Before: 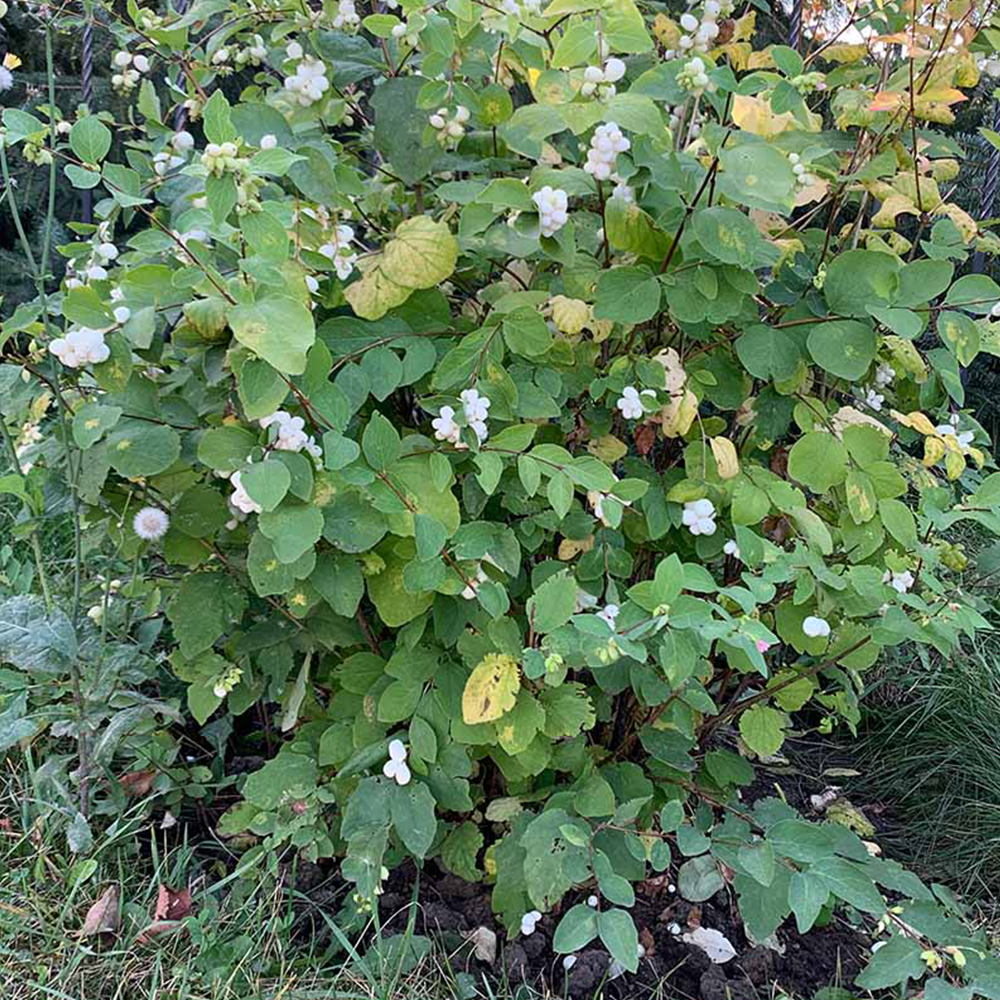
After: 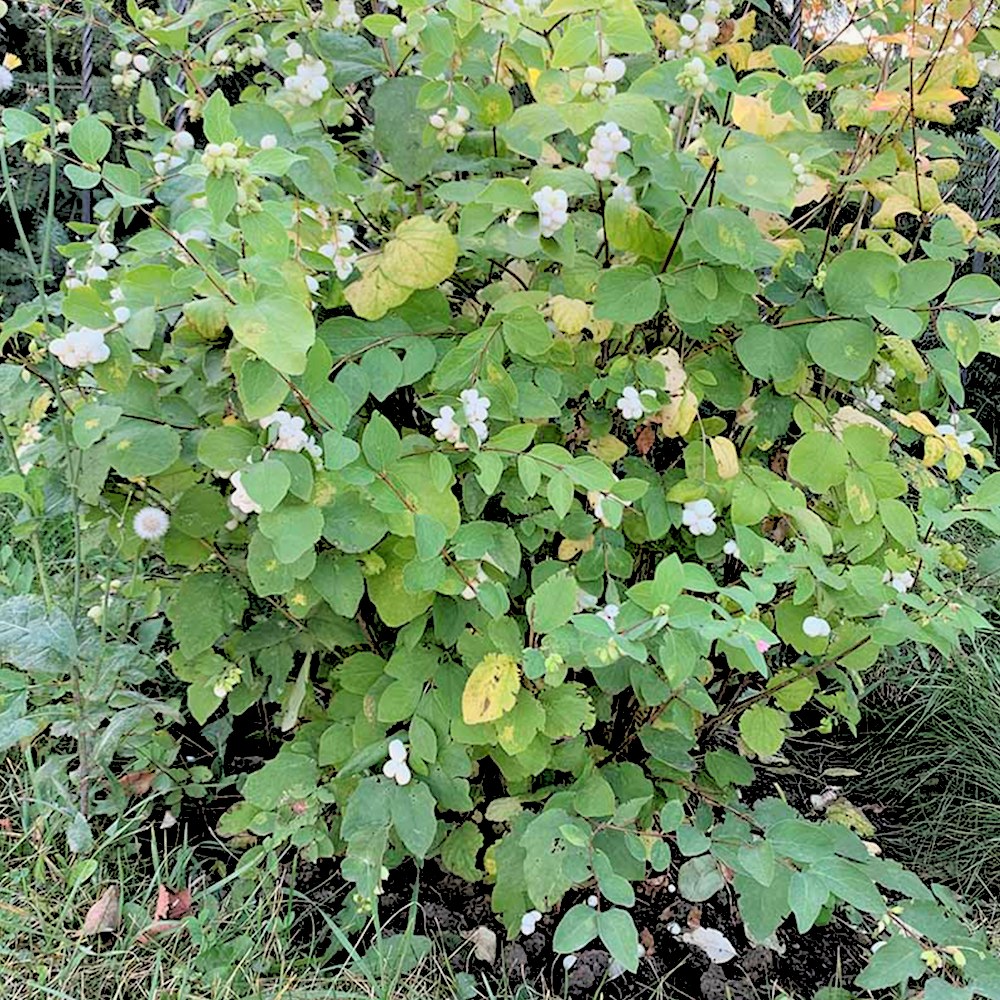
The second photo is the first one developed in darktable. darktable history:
rgb levels: levels [[0.027, 0.429, 0.996], [0, 0.5, 1], [0, 0.5, 1]]
color balance: mode lift, gamma, gain (sRGB), lift [1.04, 1, 1, 0.97], gamma [1.01, 1, 1, 0.97], gain [0.96, 1, 1, 0.97]
